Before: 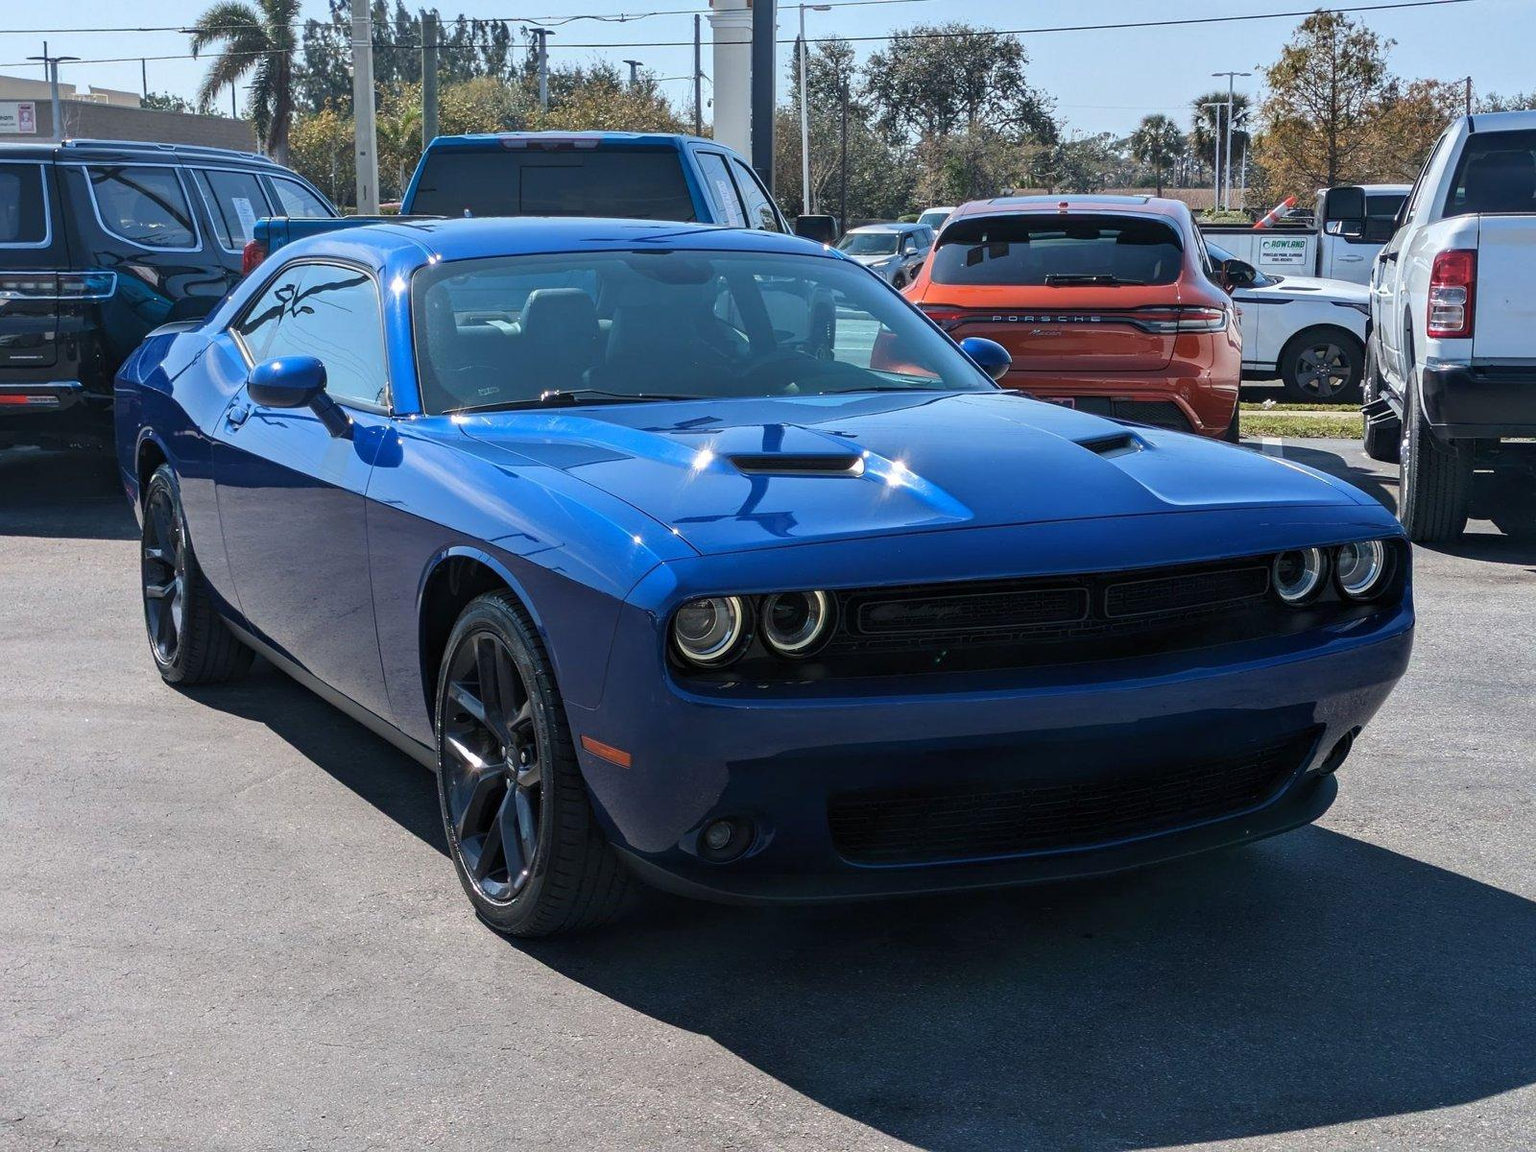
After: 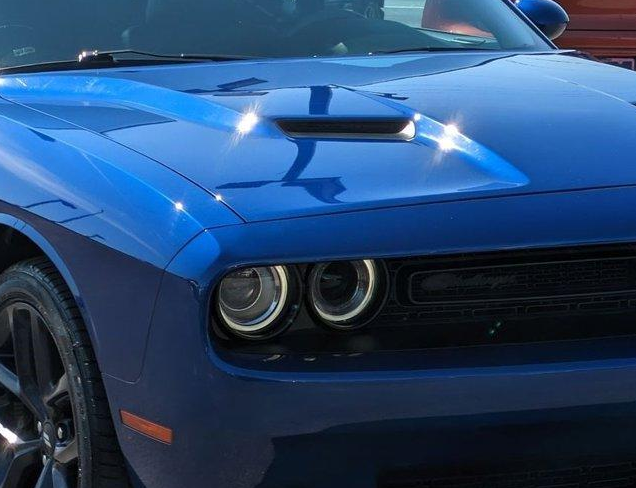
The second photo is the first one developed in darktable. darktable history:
crop: left 30.351%, top 29.707%, right 29.898%, bottom 29.553%
